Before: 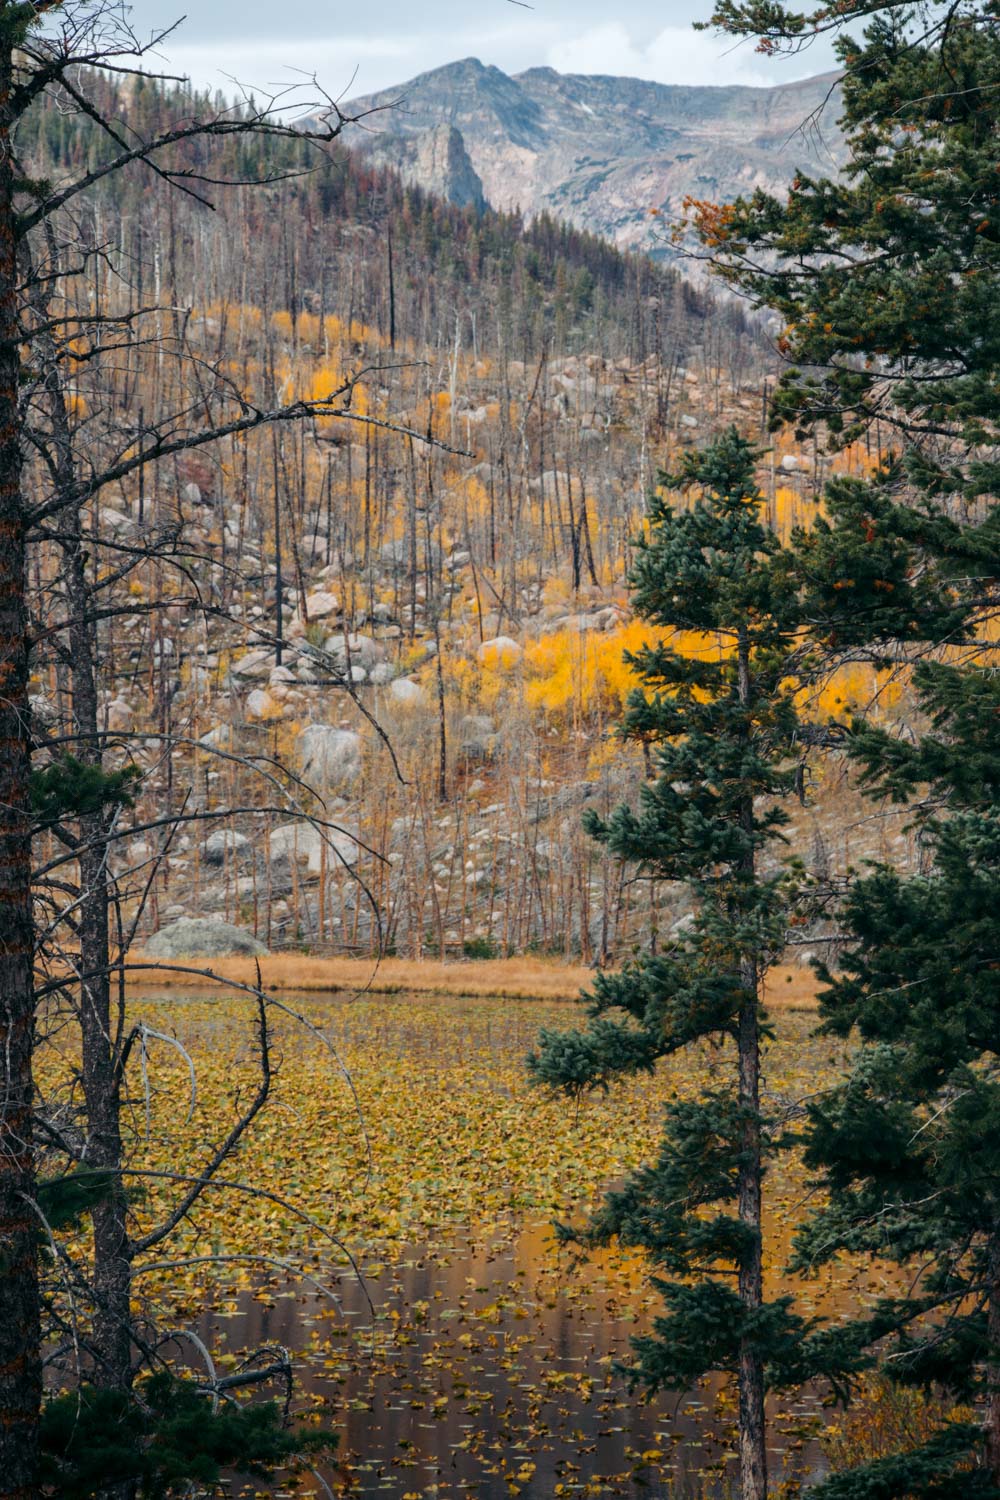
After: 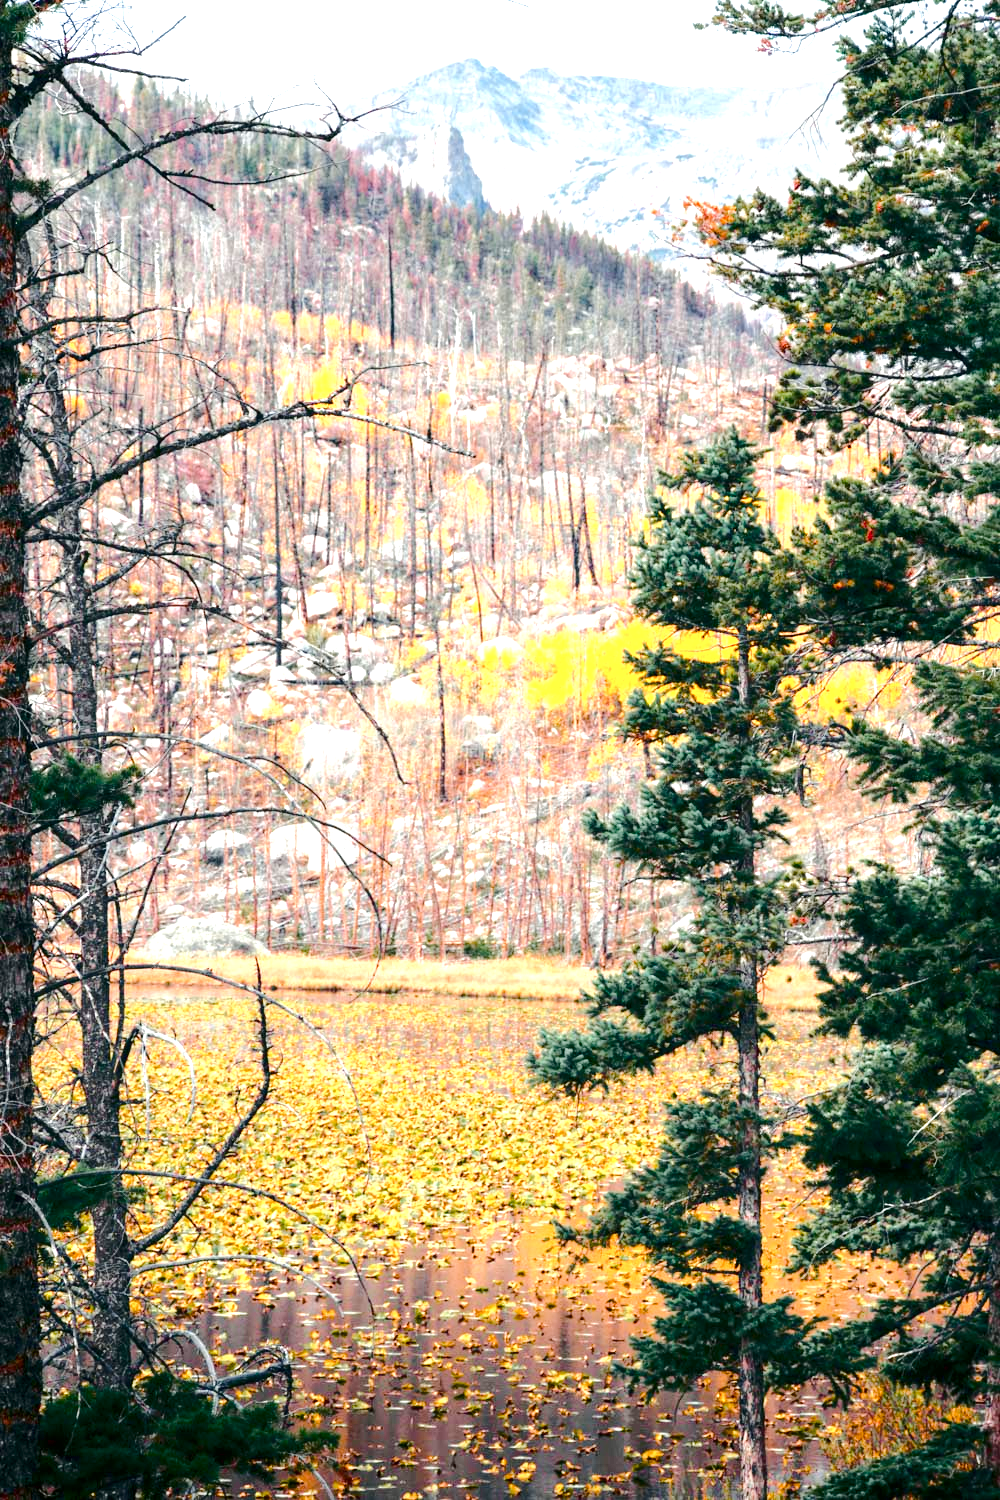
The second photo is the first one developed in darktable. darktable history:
tone curve: curves: ch0 [(0, 0) (0.058, 0.022) (0.265, 0.208) (0.41, 0.417) (0.485, 0.524) (0.638, 0.673) (0.845, 0.828) (0.994, 0.964)]; ch1 [(0, 0) (0.136, 0.146) (0.317, 0.34) (0.382, 0.408) (0.469, 0.482) (0.498, 0.497) (0.557, 0.573) (0.644, 0.643) (0.725, 0.765) (1, 1)]; ch2 [(0, 0) (0.352, 0.403) (0.45, 0.469) (0.502, 0.504) (0.54, 0.524) (0.592, 0.566) (0.638, 0.599) (1, 1)], color space Lab, independent channels, preserve colors none
contrast brightness saturation: contrast 0.04, saturation 0.16
color balance rgb: perceptual saturation grading › global saturation 25%, perceptual saturation grading › highlights -50%, perceptual saturation grading › shadows 30%, perceptual brilliance grading › global brilliance 12%, global vibrance 20%
exposure: black level correction 0, exposure 1.379 EV, compensate exposure bias true, compensate highlight preservation false
